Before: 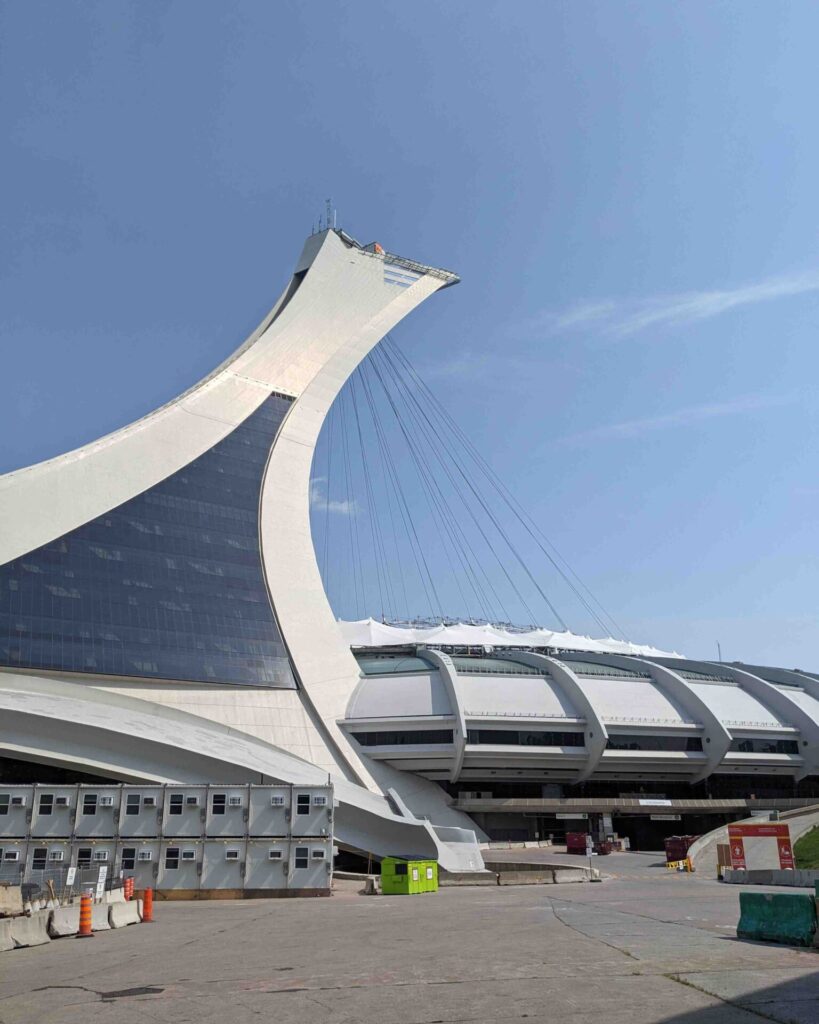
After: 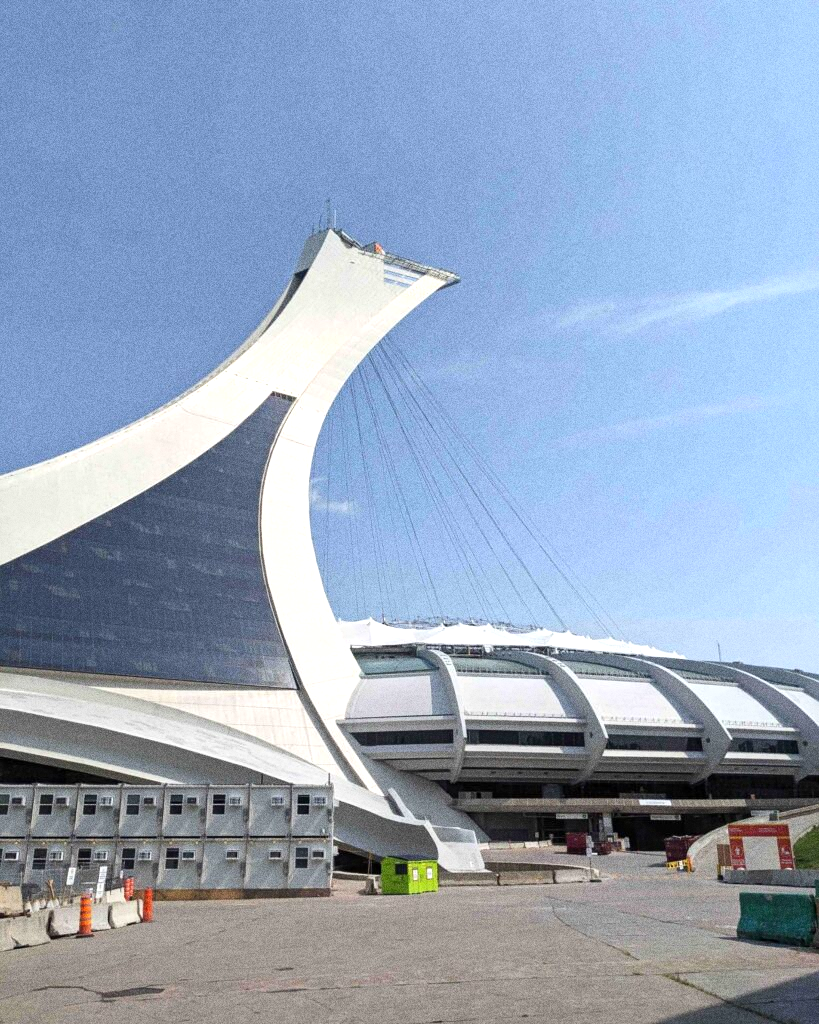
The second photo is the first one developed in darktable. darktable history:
grain: coarseness 0.09 ISO, strength 40%
exposure: exposure 0.493 EV, compensate highlight preservation false
